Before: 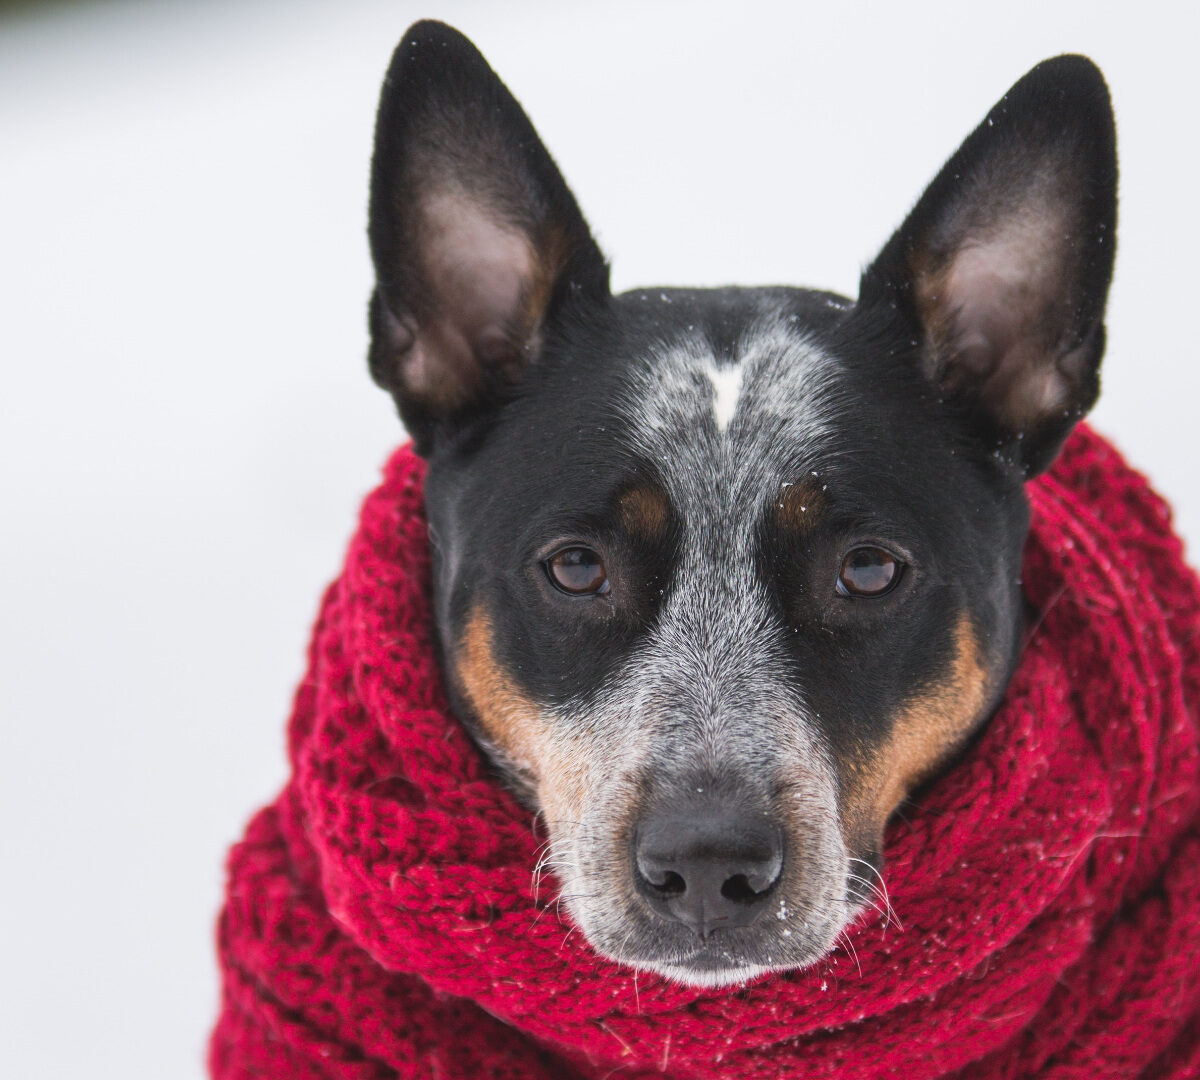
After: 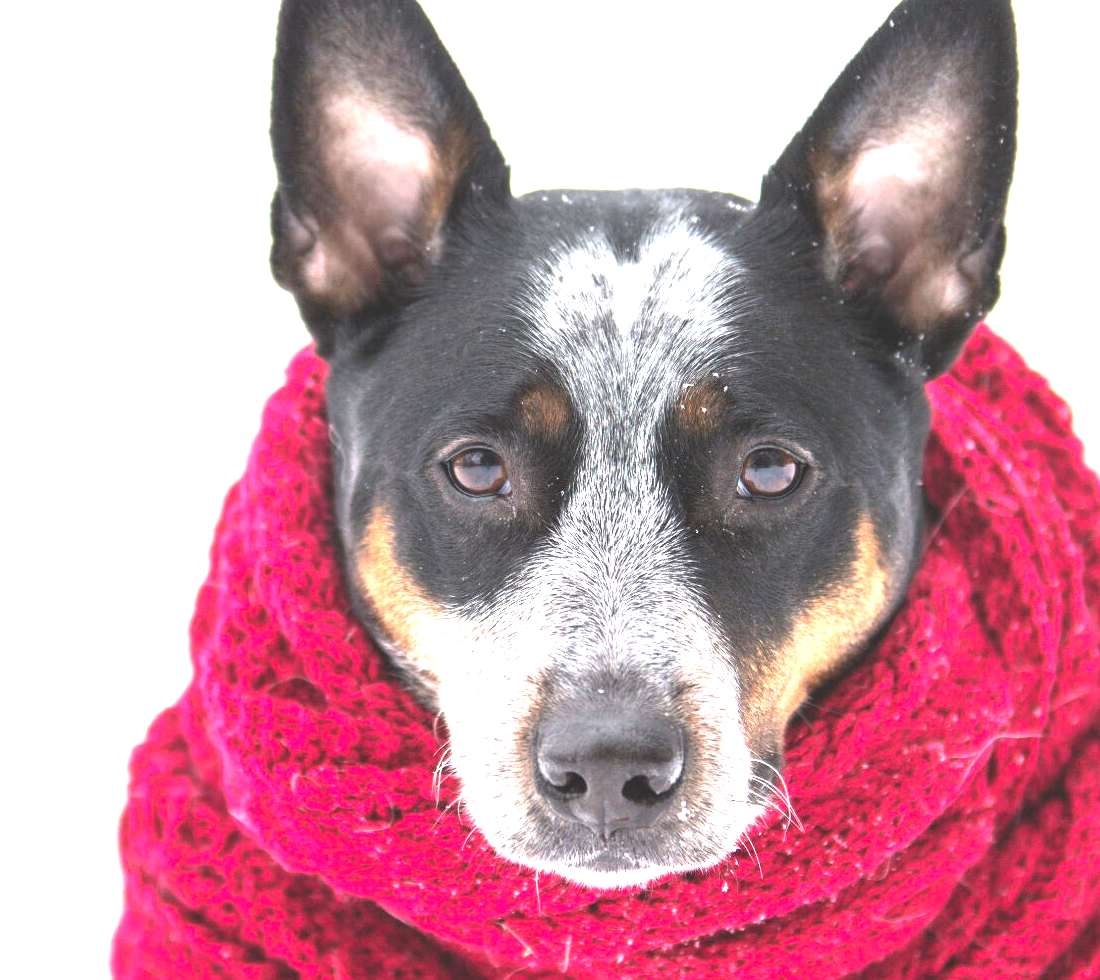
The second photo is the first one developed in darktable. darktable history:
exposure: black level correction 0, exposure 1.75 EV, compensate exposure bias true, compensate highlight preservation false
crop and rotate: left 8.262%, top 9.226%
